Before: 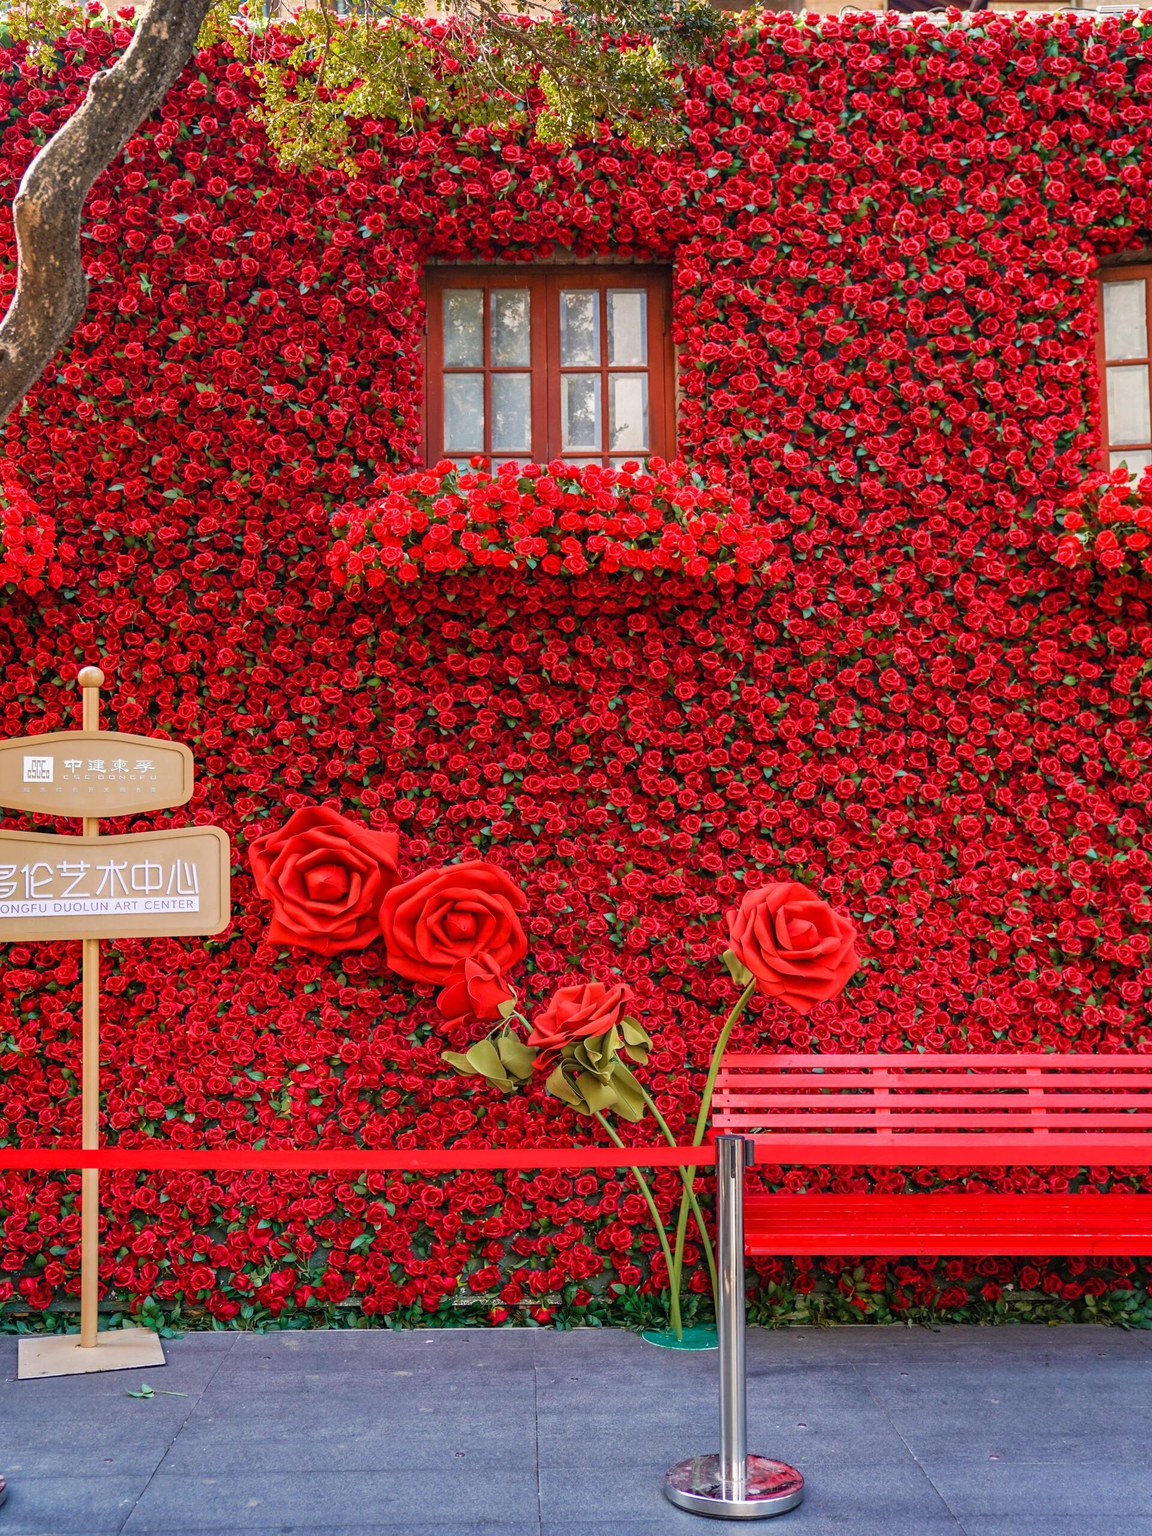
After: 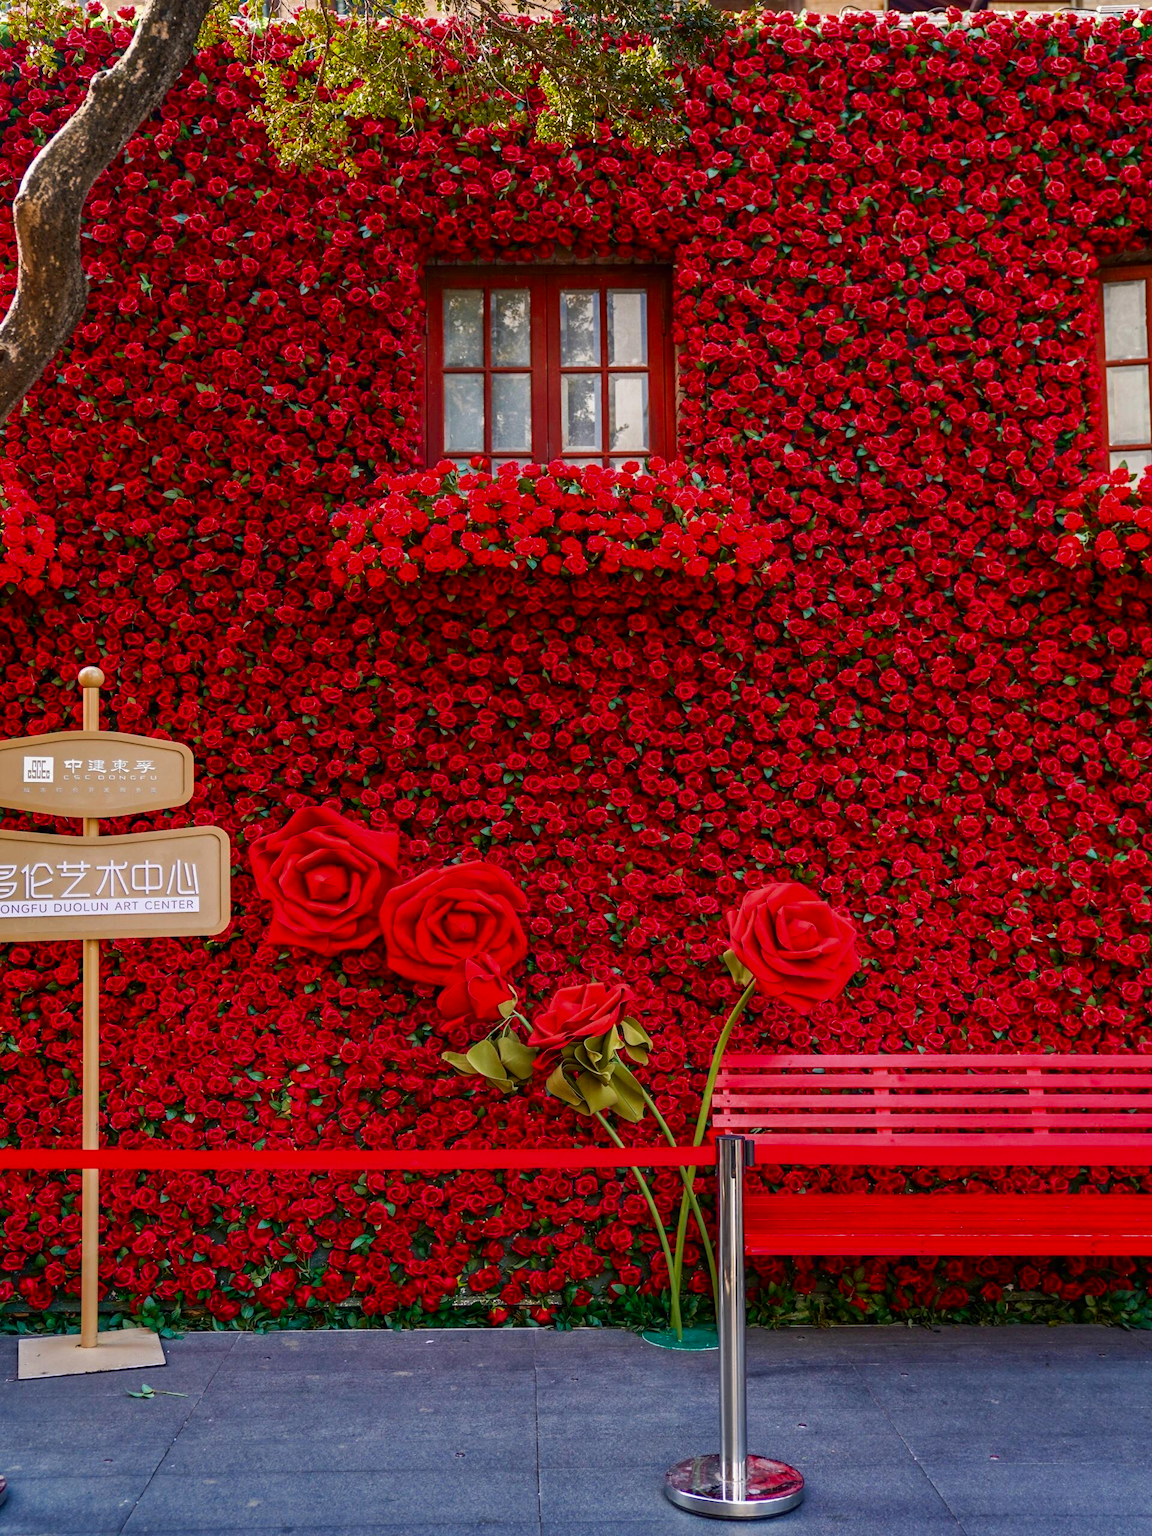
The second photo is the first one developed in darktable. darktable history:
contrast brightness saturation: brightness -0.198, saturation 0.081
